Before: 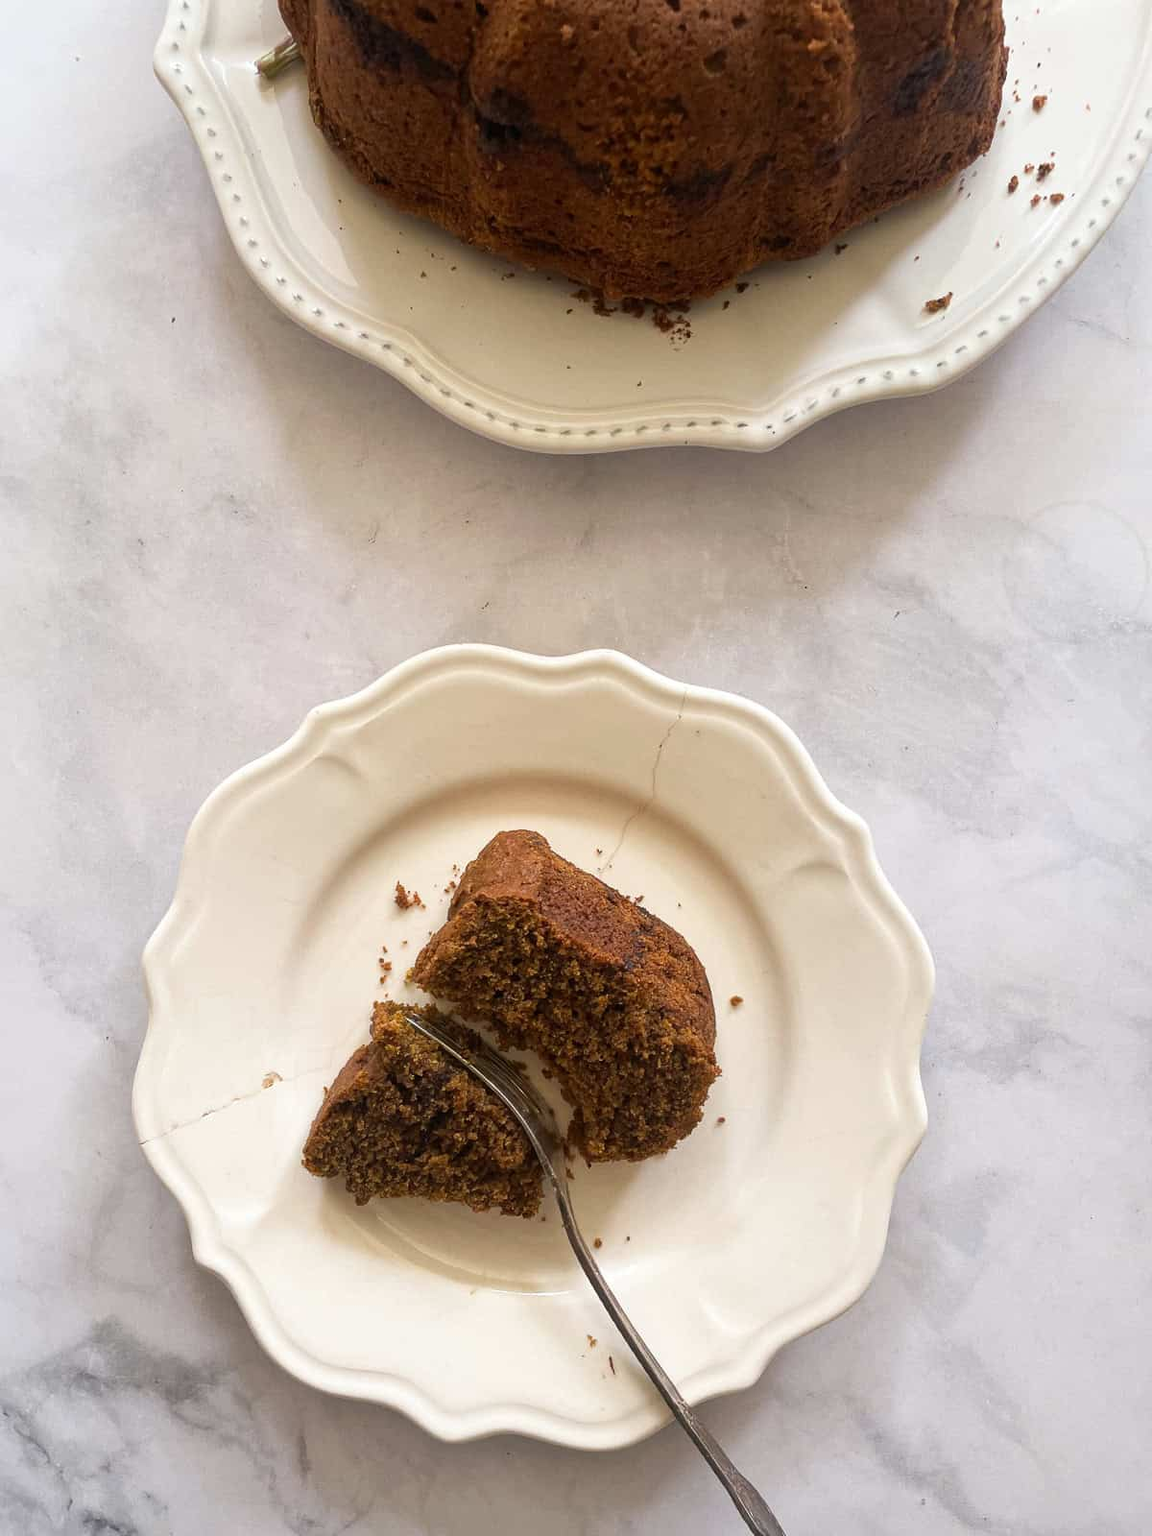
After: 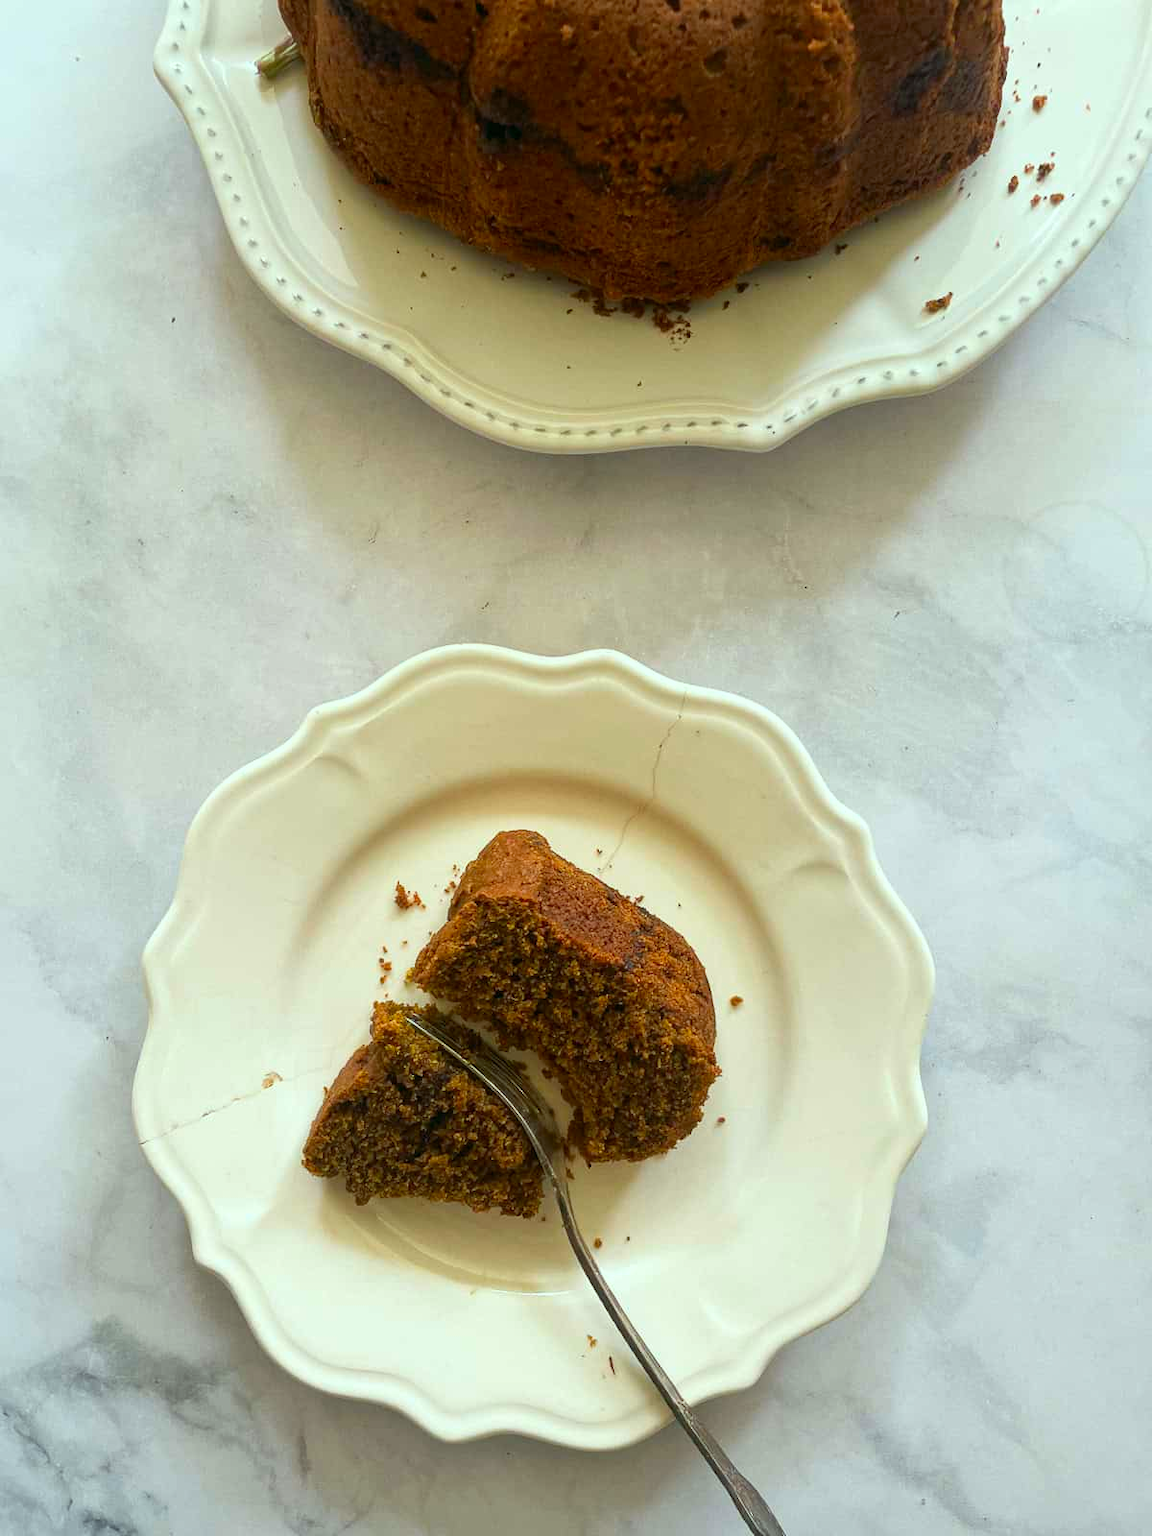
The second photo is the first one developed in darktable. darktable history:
color correction: highlights a* -7.62, highlights b* 1, shadows a* -3.83, saturation 1.39
